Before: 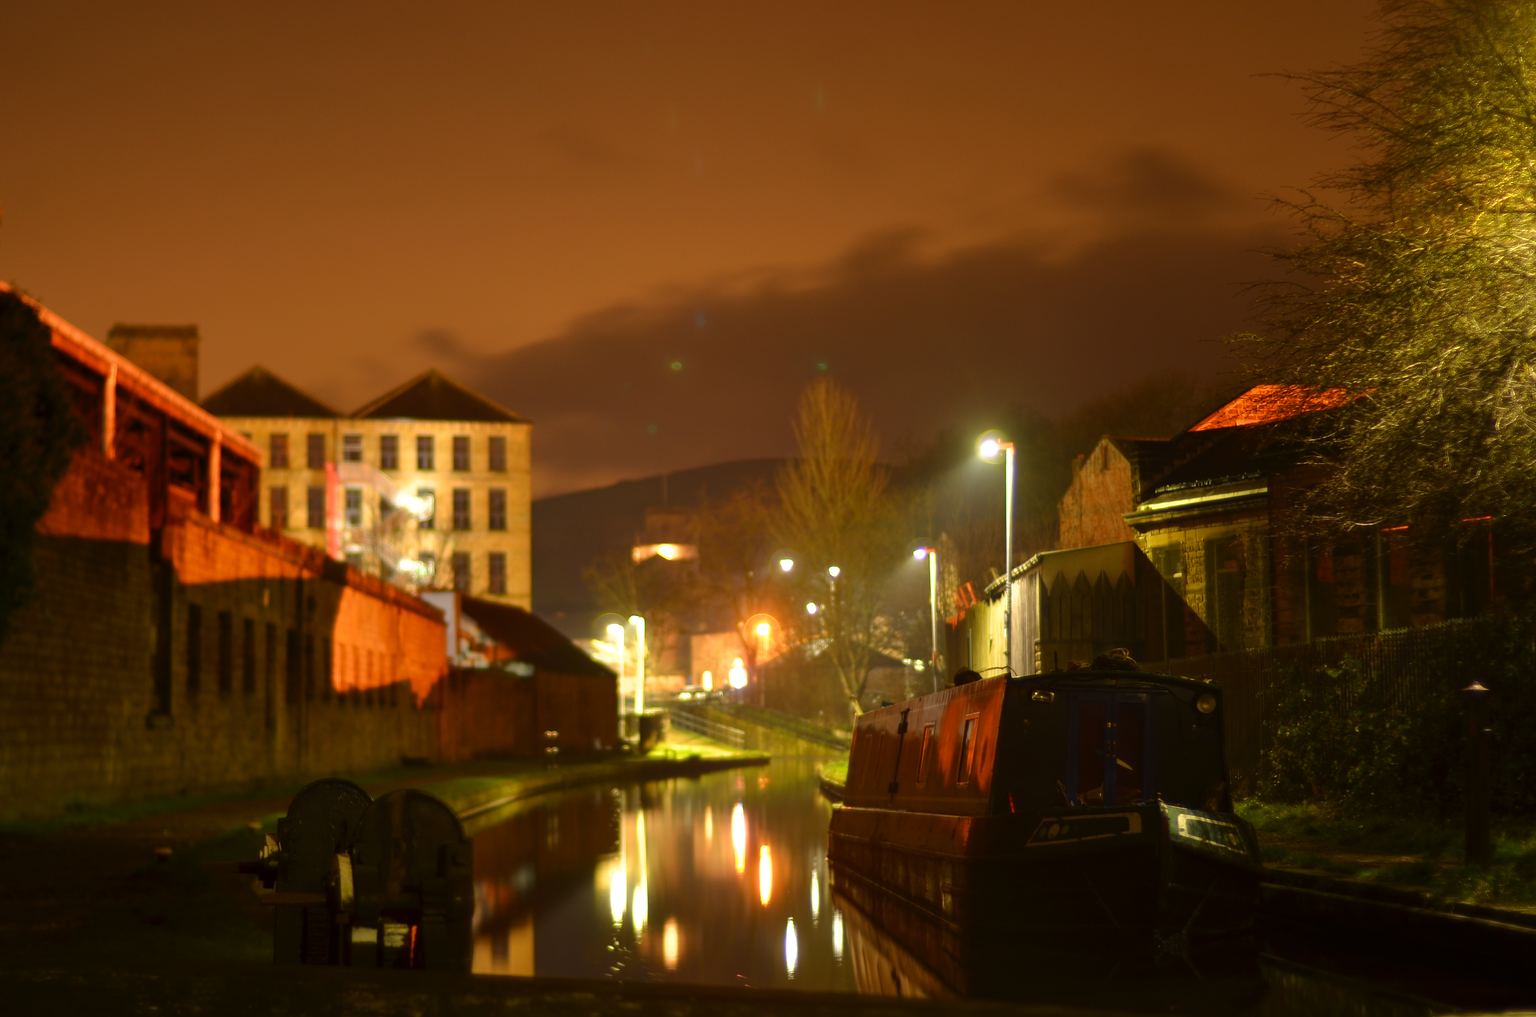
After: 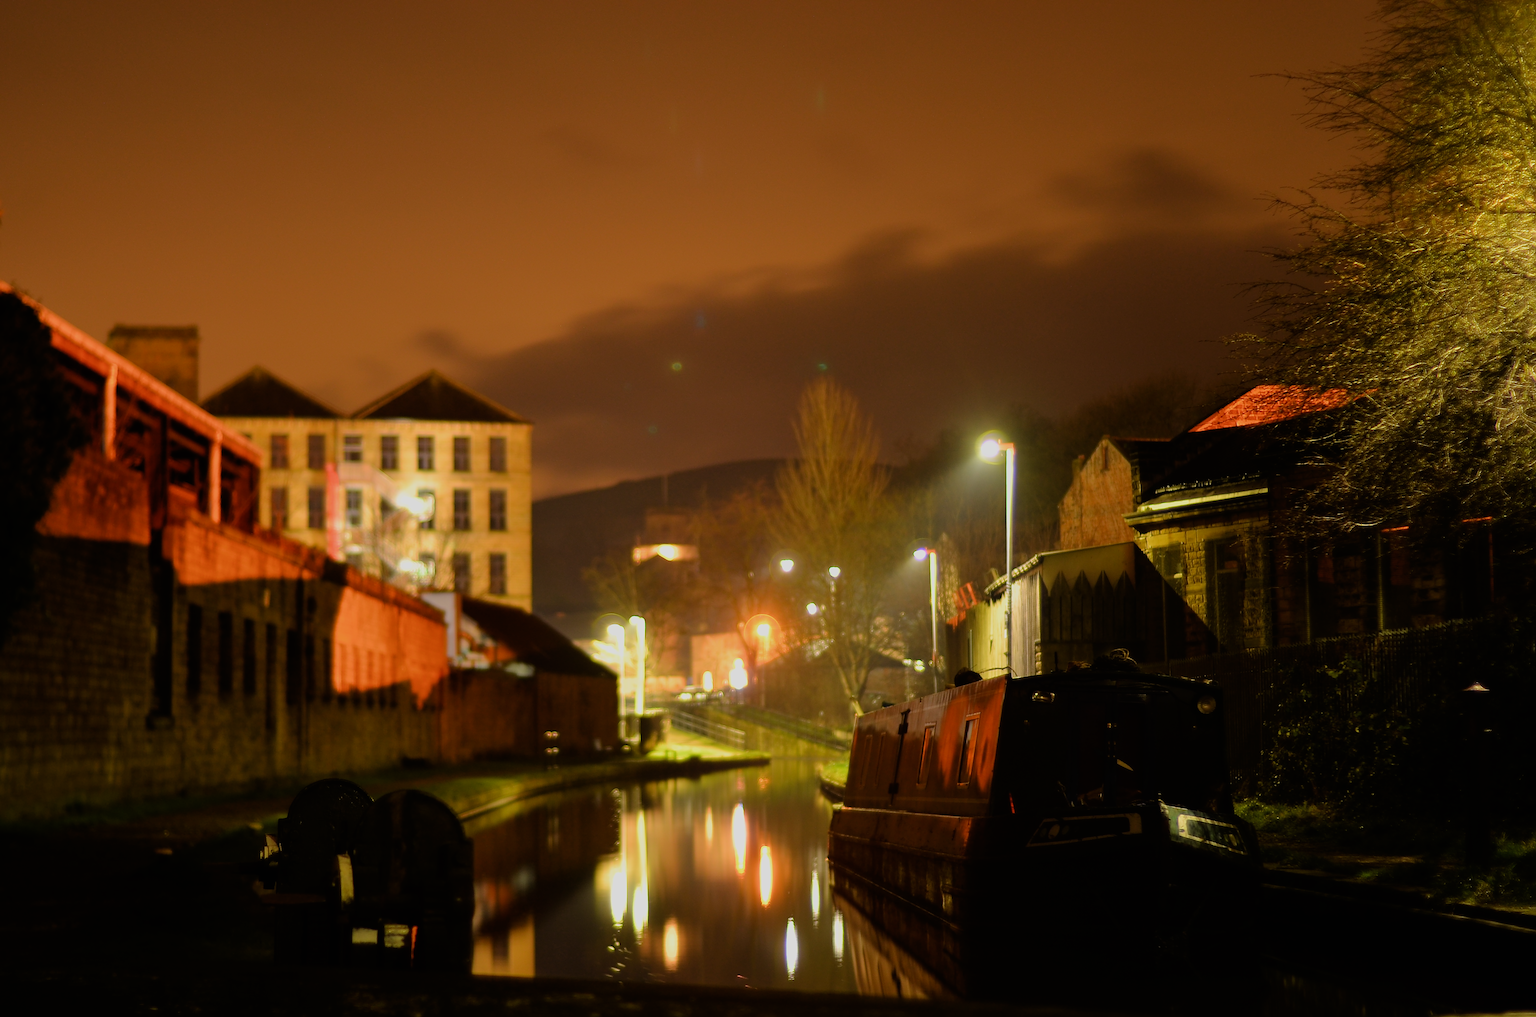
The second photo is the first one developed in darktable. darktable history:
filmic rgb: black relative exposure -7.92 EV, white relative exposure 4.13 EV, threshold 3 EV, hardness 4.02, latitude 51.22%, contrast 1.013, shadows ↔ highlights balance 5.35%, color science v5 (2021), contrast in shadows safe, contrast in highlights safe, enable highlight reconstruction true
exposure: exposure -0.021 EV, compensate highlight preservation false
sharpen: on, module defaults
